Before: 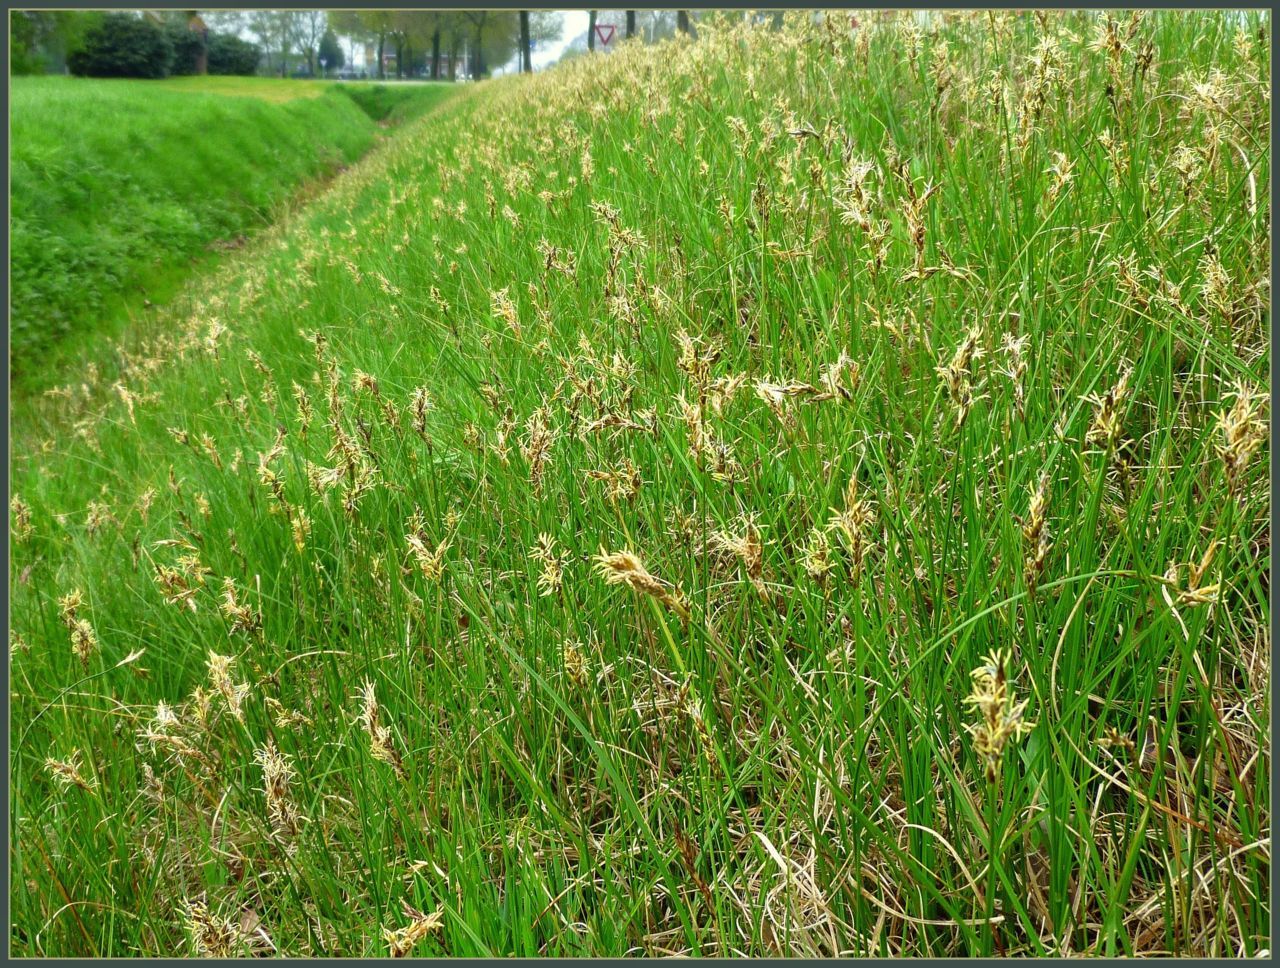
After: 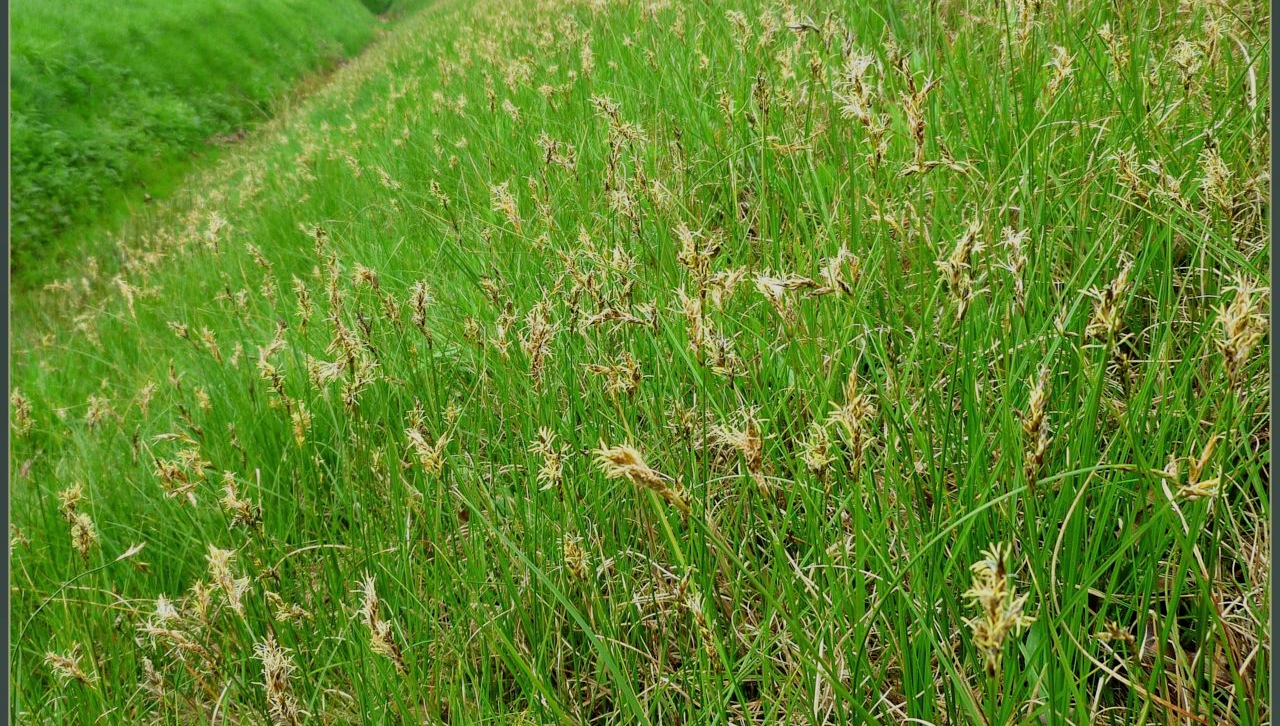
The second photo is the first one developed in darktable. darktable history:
crop: top 11.051%, bottom 13.886%
filmic rgb: black relative exposure -8.01 EV, white relative exposure 4.02 EV, hardness 4.17
